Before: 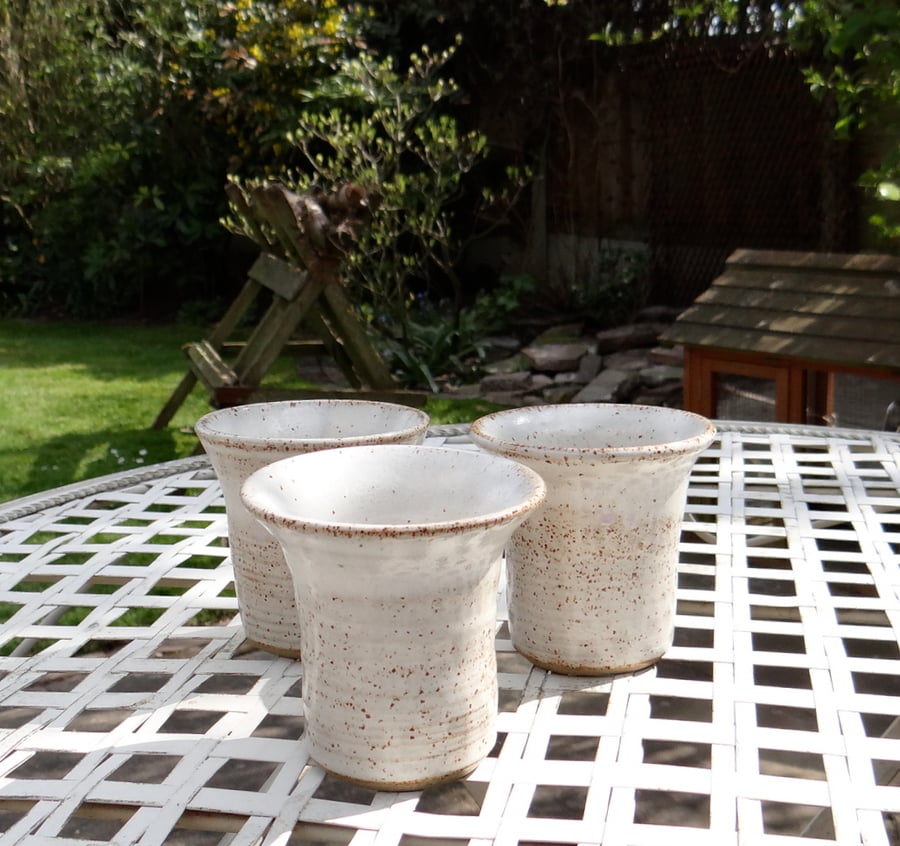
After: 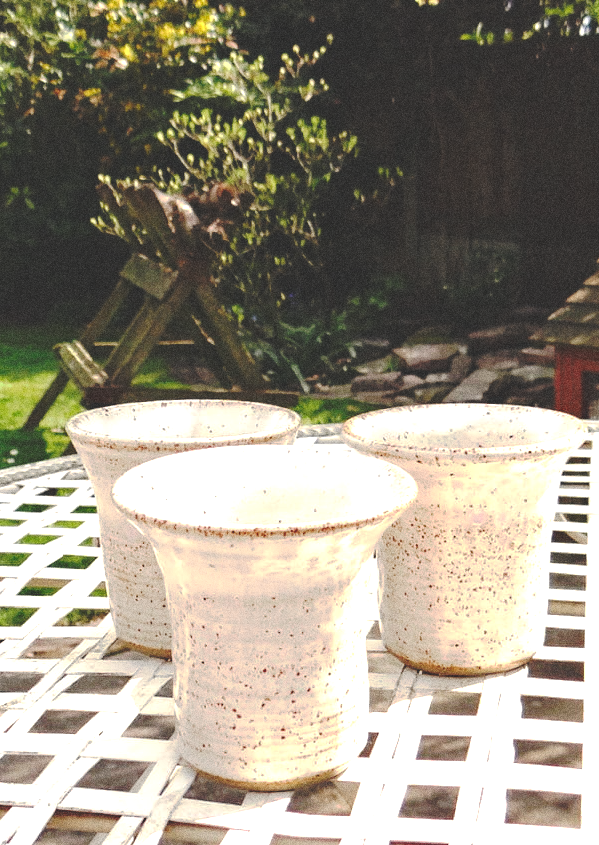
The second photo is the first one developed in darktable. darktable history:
white balance: red 1.045, blue 0.932
exposure: black level correction 0, exposure 1.1 EV, compensate highlight preservation false
tone equalizer: on, module defaults
crop and rotate: left 14.385%, right 18.948%
base curve: curves: ch0 [(0, 0.024) (0.055, 0.065) (0.121, 0.166) (0.236, 0.319) (0.693, 0.726) (1, 1)], preserve colors none
haze removal: compatibility mode true, adaptive false
tone curve: curves: ch0 [(0, 0) (0.003, 0.032) (0.011, 0.04) (0.025, 0.058) (0.044, 0.084) (0.069, 0.107) (0.1, 0.13) (0.136, 0.158) (0.177, 0.193) (0.224, 0.236) (0.277, 0.283) (0.335, 0.335) (0.399, 0.399) (0.468, 0.467) (0.543, 0.533) (0.623, 0.612) (0.709, 0.698) (0.801, 0.776) (0.898, 0.848) (1, 1)], preserve colors none
grain: coarseness 0.09 ISO, strength 40%
